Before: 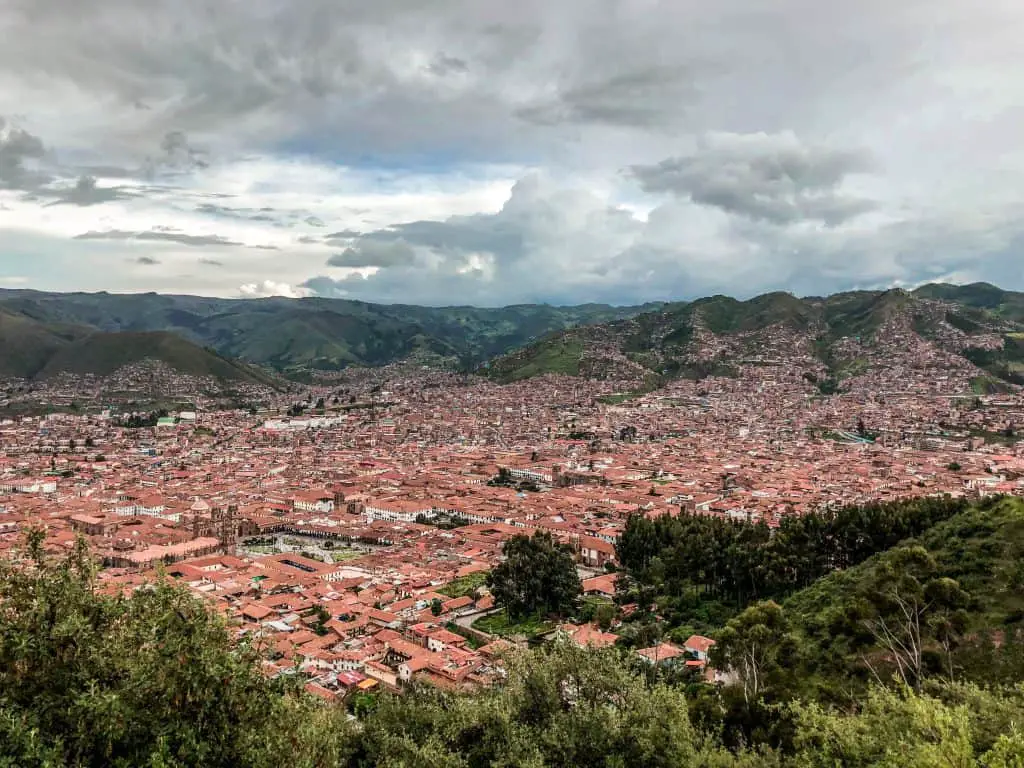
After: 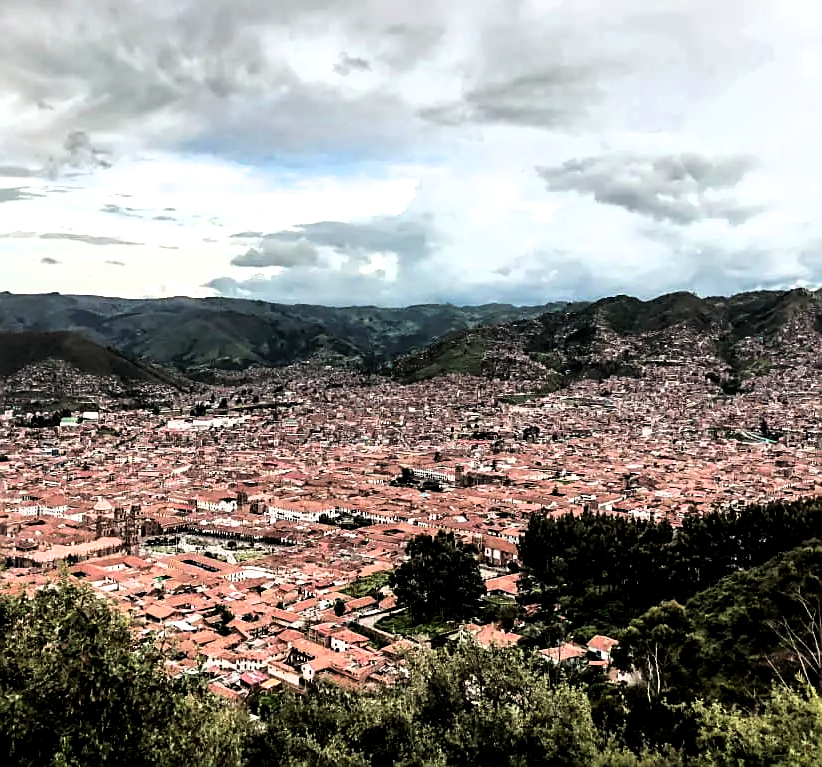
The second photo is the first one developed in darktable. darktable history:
filmic rgb: black relative exposure -8.25 EV, white relative exposure 2.23 EV, hardness 7.05, latitude 85.48%, contrast 1.704, highlights saturation mix -3.73%, shadows ↔ highlights balance -2.71%, add noise in highlights 0.1, color science v4 (2020), type of noise poissonian
sharpen: on, module defaults
contrast equalizer: octaves 7, y [[0.5 ×4, 0.467, 0.376], [0.5 ×6], [0.5 ×6], [0 ×6], [0 ×6]]
crop and rotate: left 9.546%, right 10.134%
